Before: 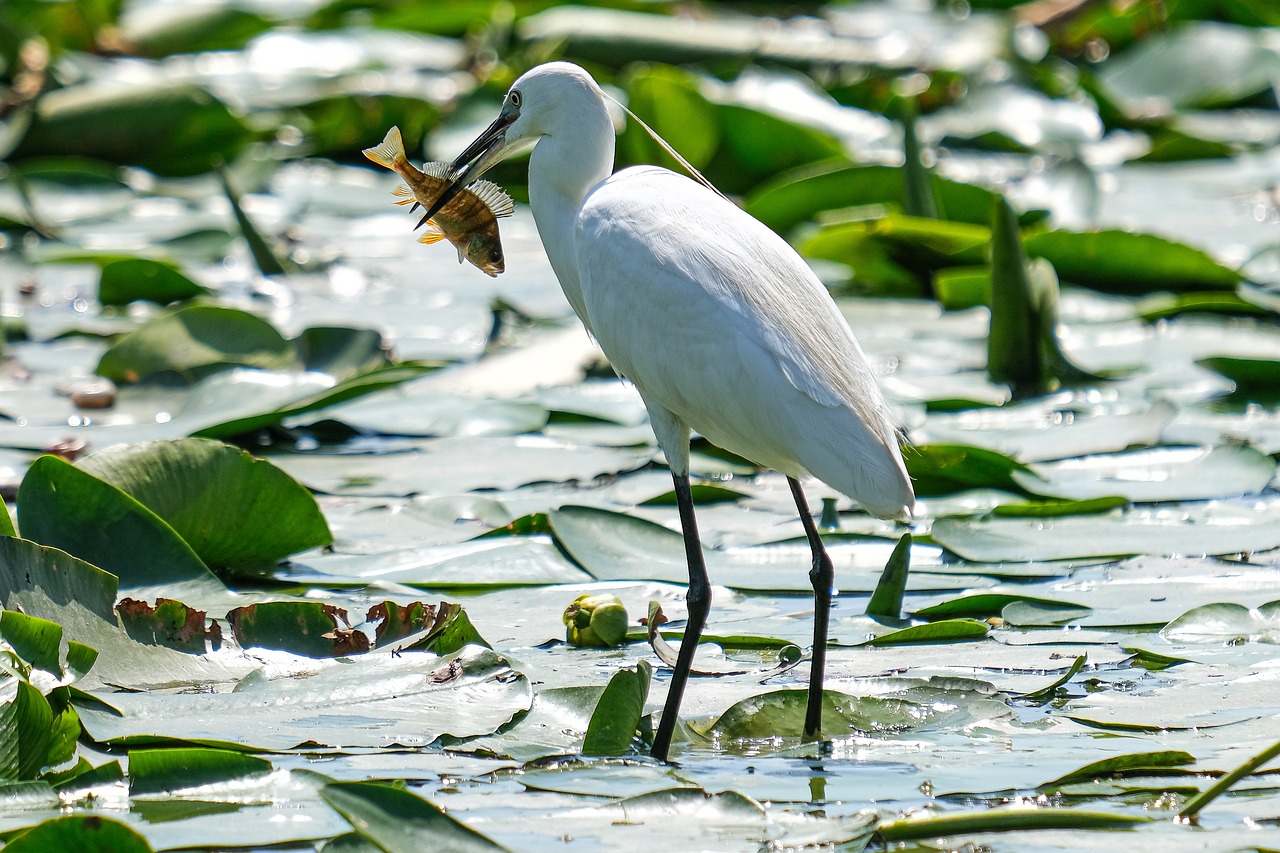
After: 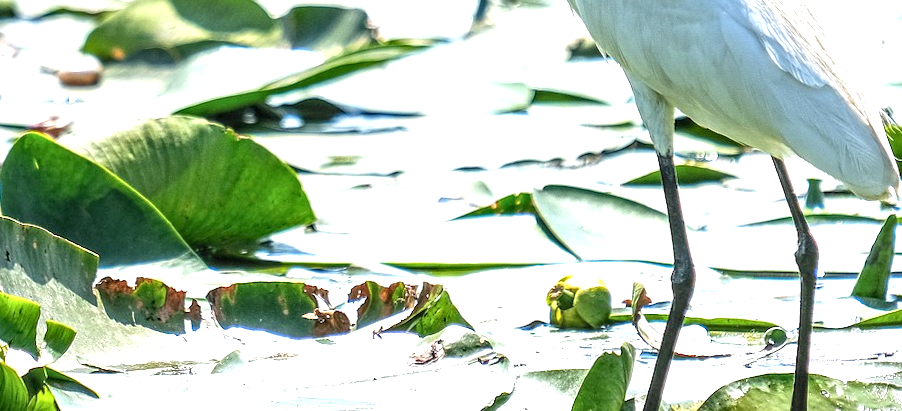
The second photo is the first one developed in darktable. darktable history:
exposure: black level correction 0.001, exposure 1.129 EV, compensate exposure bias true, compensate highlight preservation false
rotate and perspective: rotation 0.226°, lens shift (vertical) -0.042, crop left 0.023, crop right 0.982, crop top 0.006, crop bottom 0.994
crop: top 36.498%, right 27.964%, bottom 14.995%
local contrast: highlights 61%, detail 143%, midtone range 0.428
